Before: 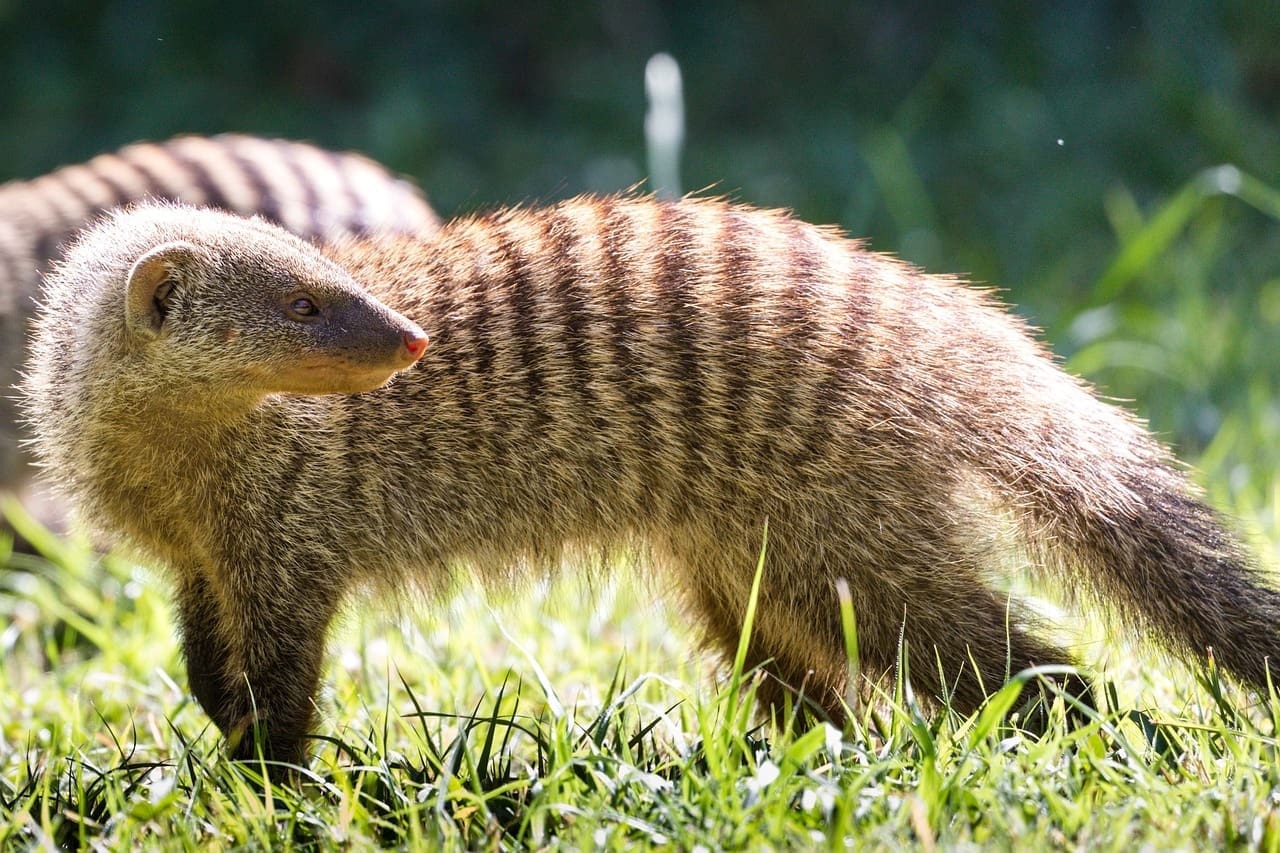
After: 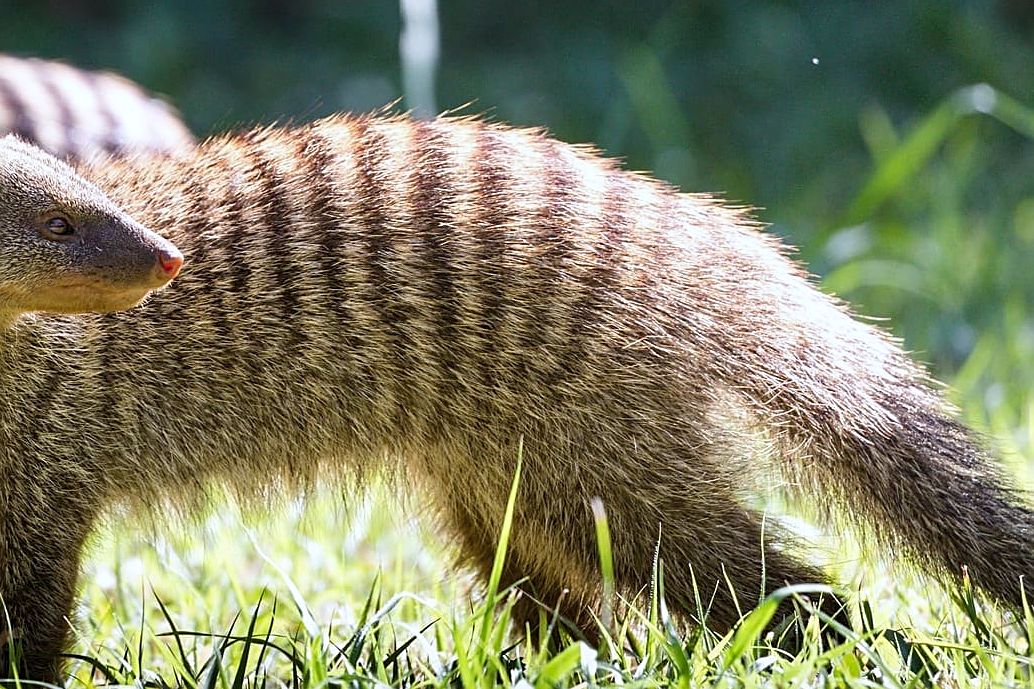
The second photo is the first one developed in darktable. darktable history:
sharpen: on, module defaults
white balance: red 0.967, blue 1.049
crop: left 19.159%, top 9.58%, bottom 9.58%
